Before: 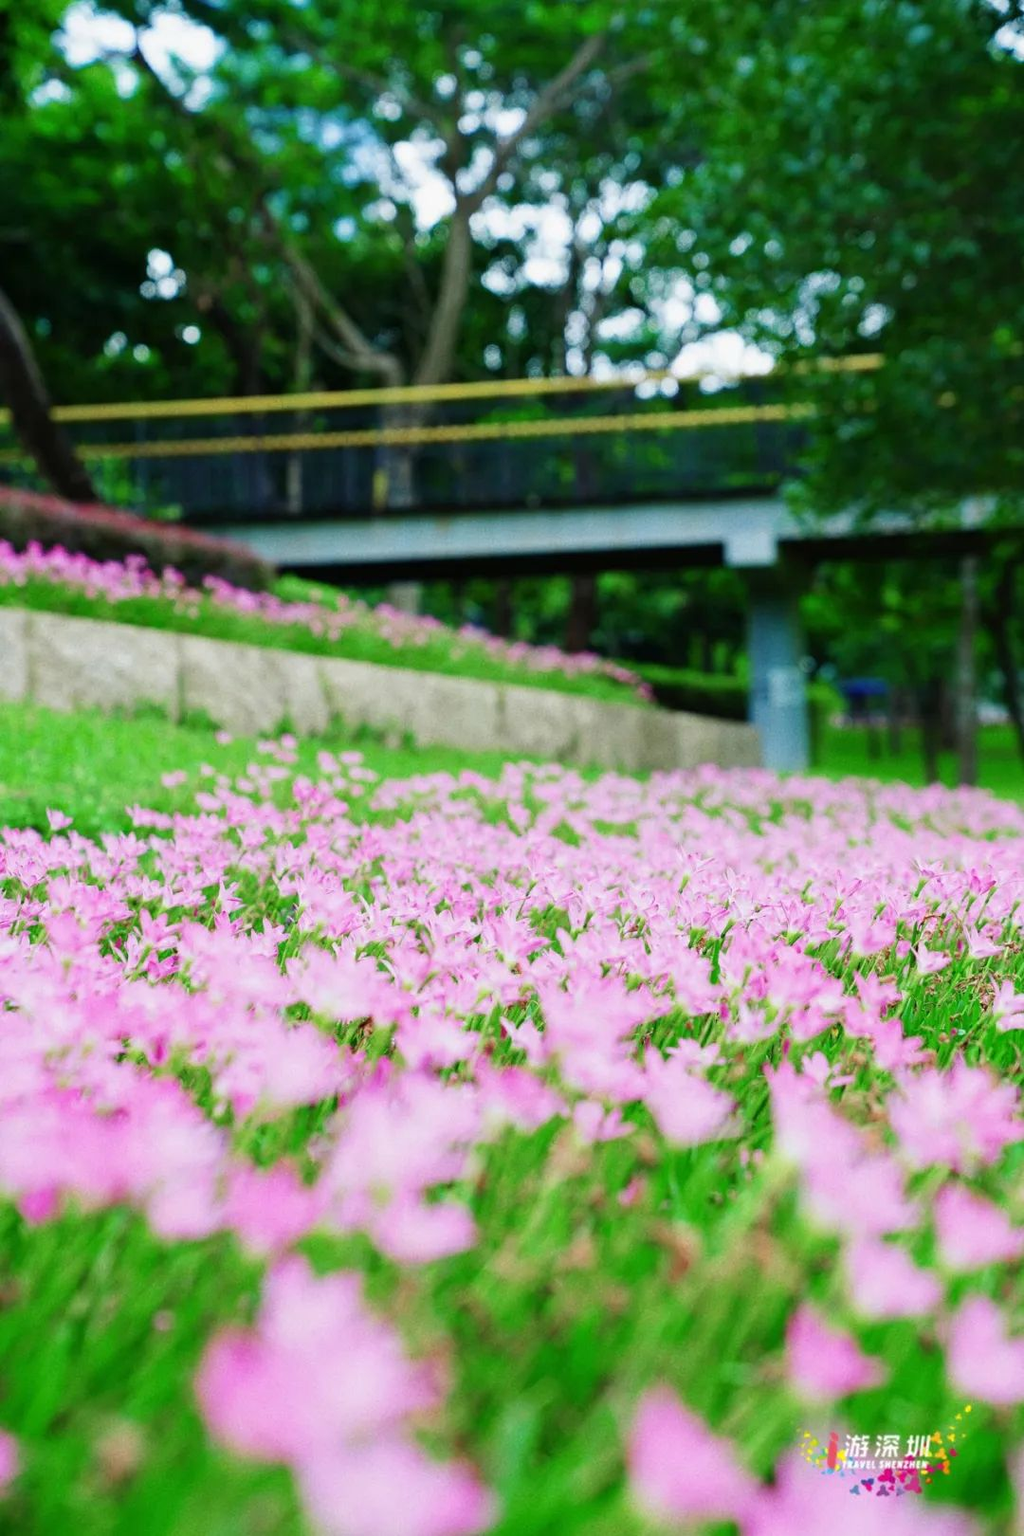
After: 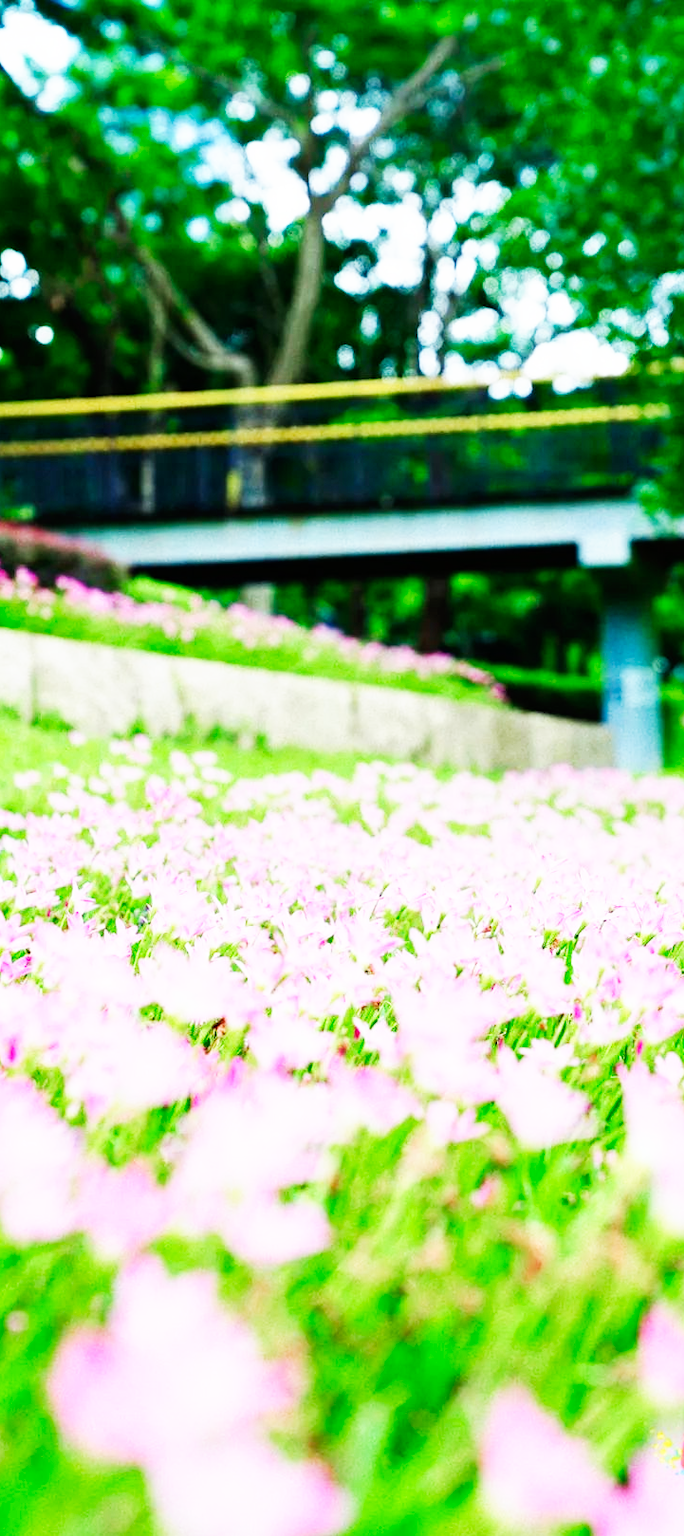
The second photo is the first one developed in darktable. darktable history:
exposure: black level correction 0.001, compensate highlight preservation false
crop and rotate: left 14.485%, right 18.631%
base curve: curves: ch0 [(0, 0) (0.007, 0.004) (0.027, 0.03) (0.046, 0.07) (0.207, 0.54) (0.442, 0.872) (0.673, 0.972) (1, 1)], preserve colors none
